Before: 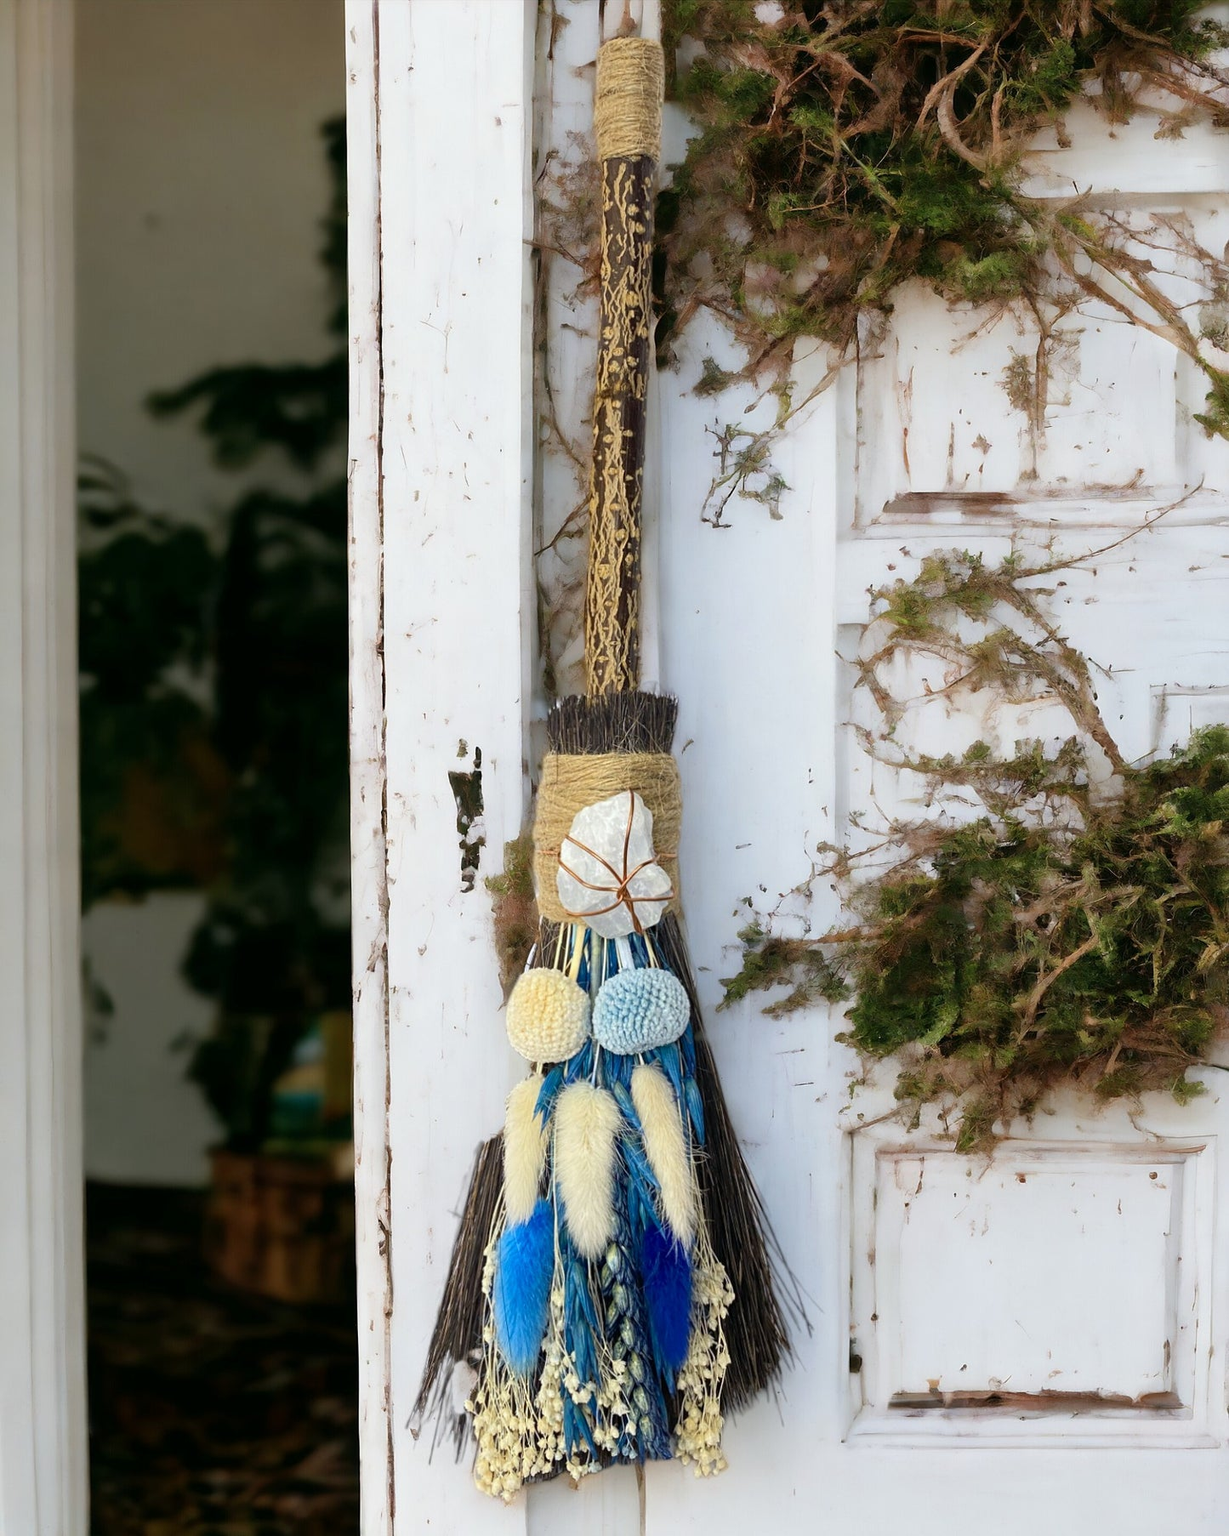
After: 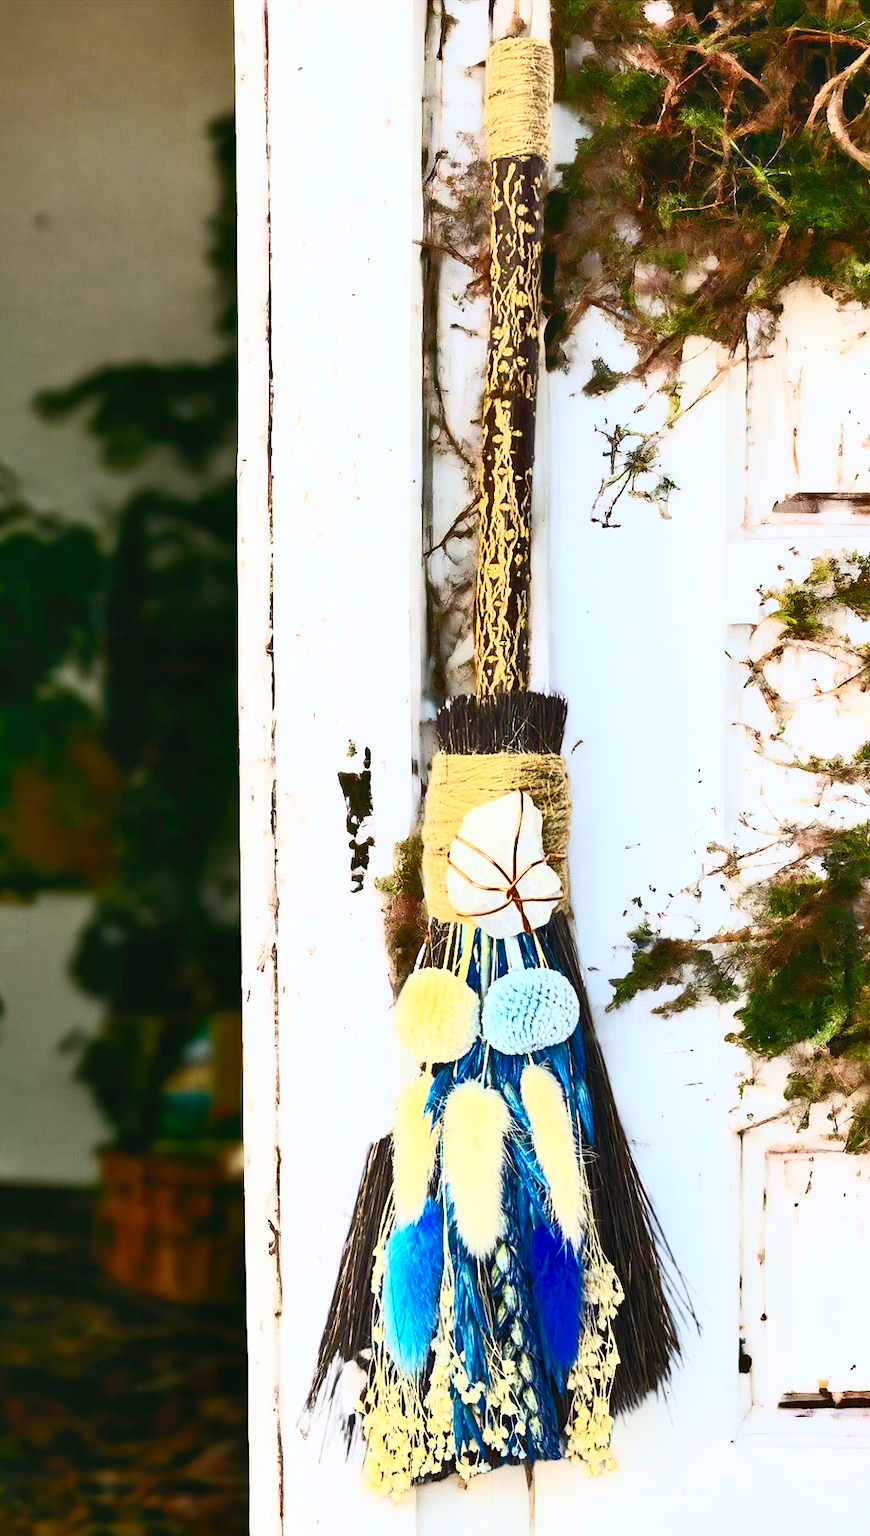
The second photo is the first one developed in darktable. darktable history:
color balance rgb: perceptual saturation grading › global saturation -0.31%, global vibrance -8%, contrast -13%, saturation formula JzAzBz (2021)
crop and rotate: left 9.061%, right 20.142%
contrast brightness saturation: contrast 0.83, brightness 0.59, saturation 0.59
shadows and highlights: soften with gaussian
